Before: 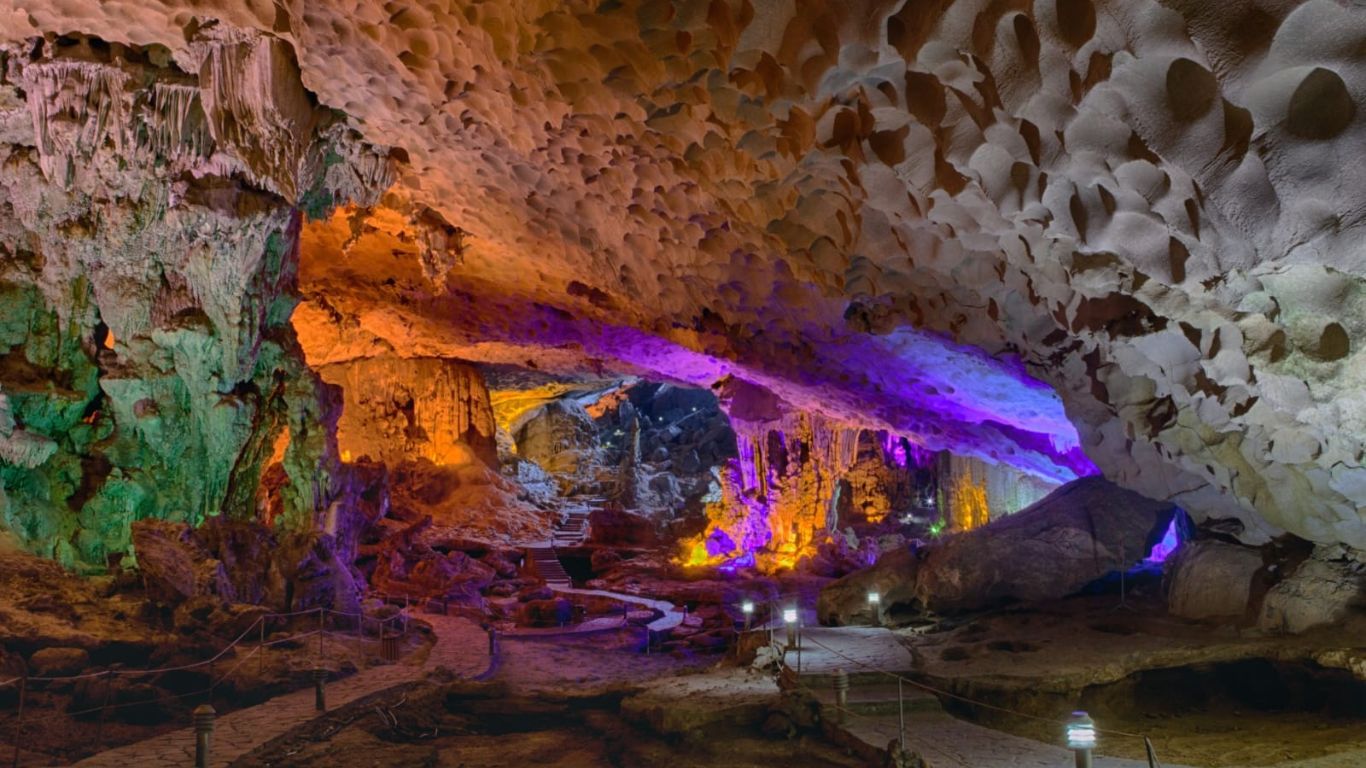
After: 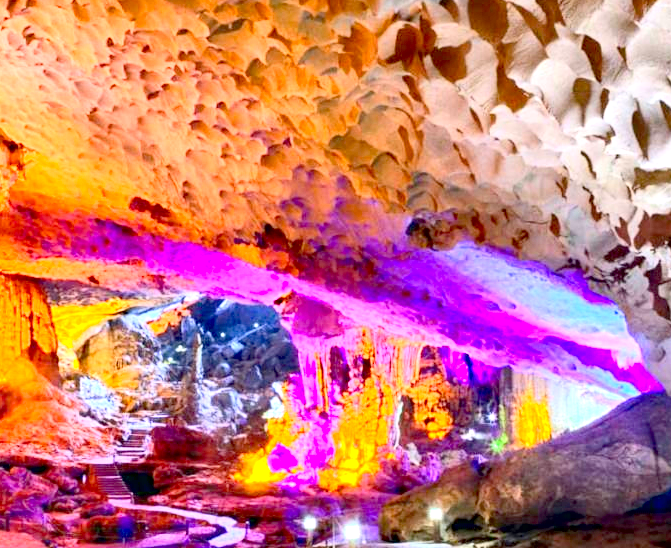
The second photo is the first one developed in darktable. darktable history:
haze removal: strength 0.03, distance 0.253, compatibility mode true, adaptive false
exposure: black level correction 0.005, exposure 2.086 EV, compensate highlight preservation false
contrast brightness saturation: contrast 0.204, brightness 0.166, saturation 0.23
crop: left 32.136%, top 10.987%, right 18.697%, bottom 17.57%
